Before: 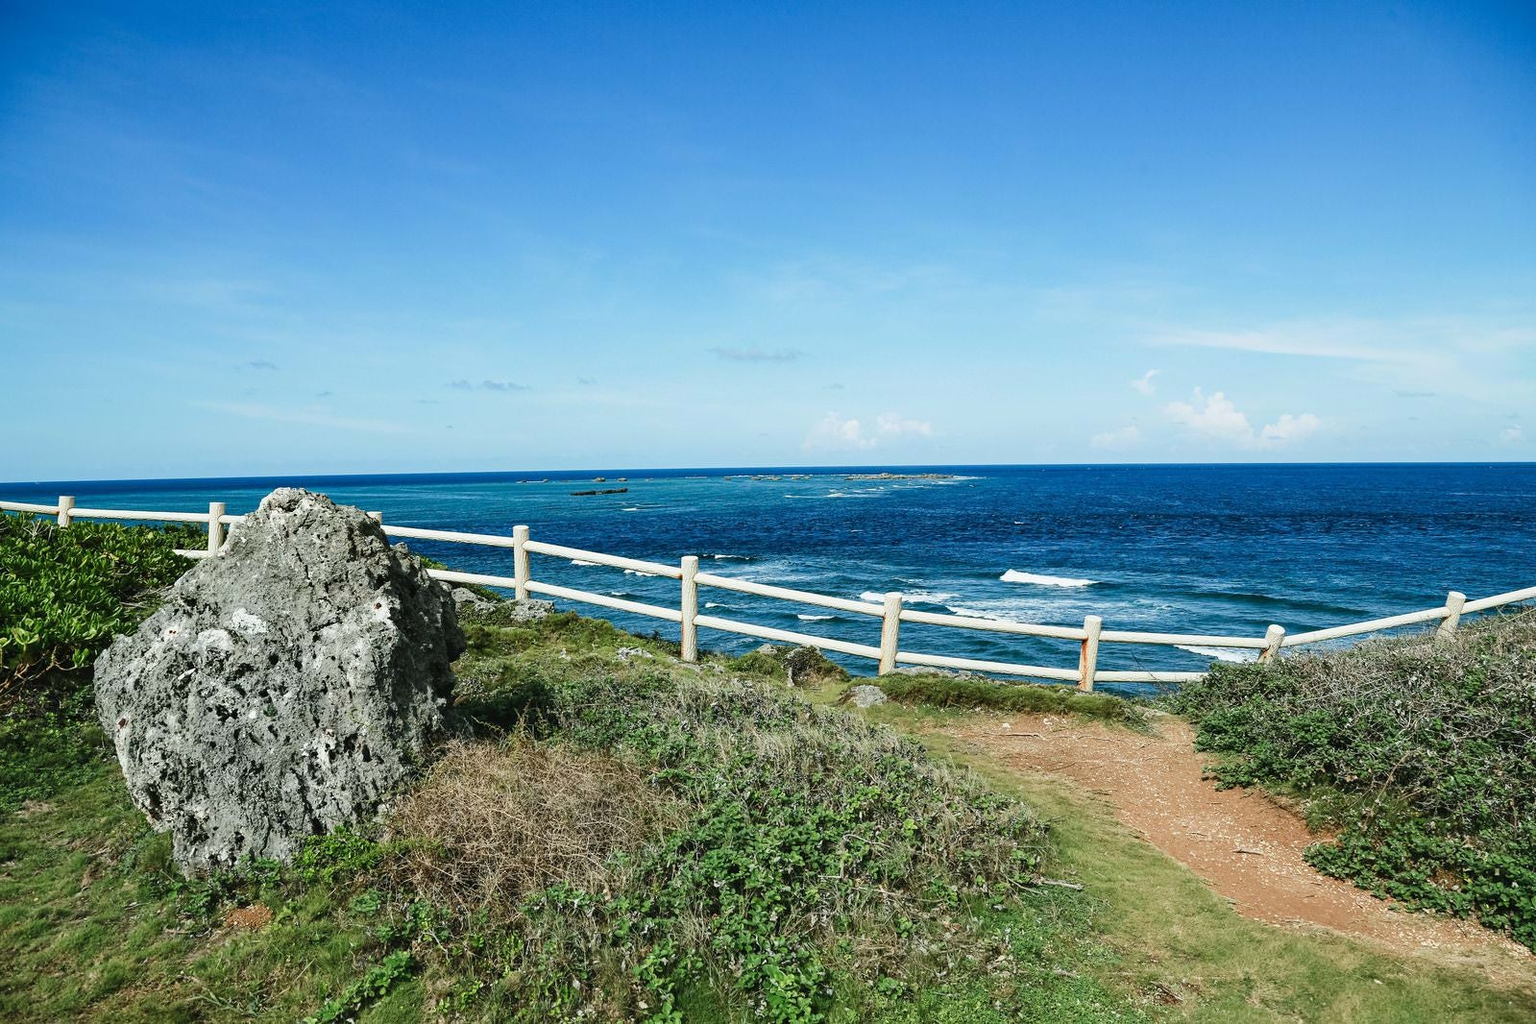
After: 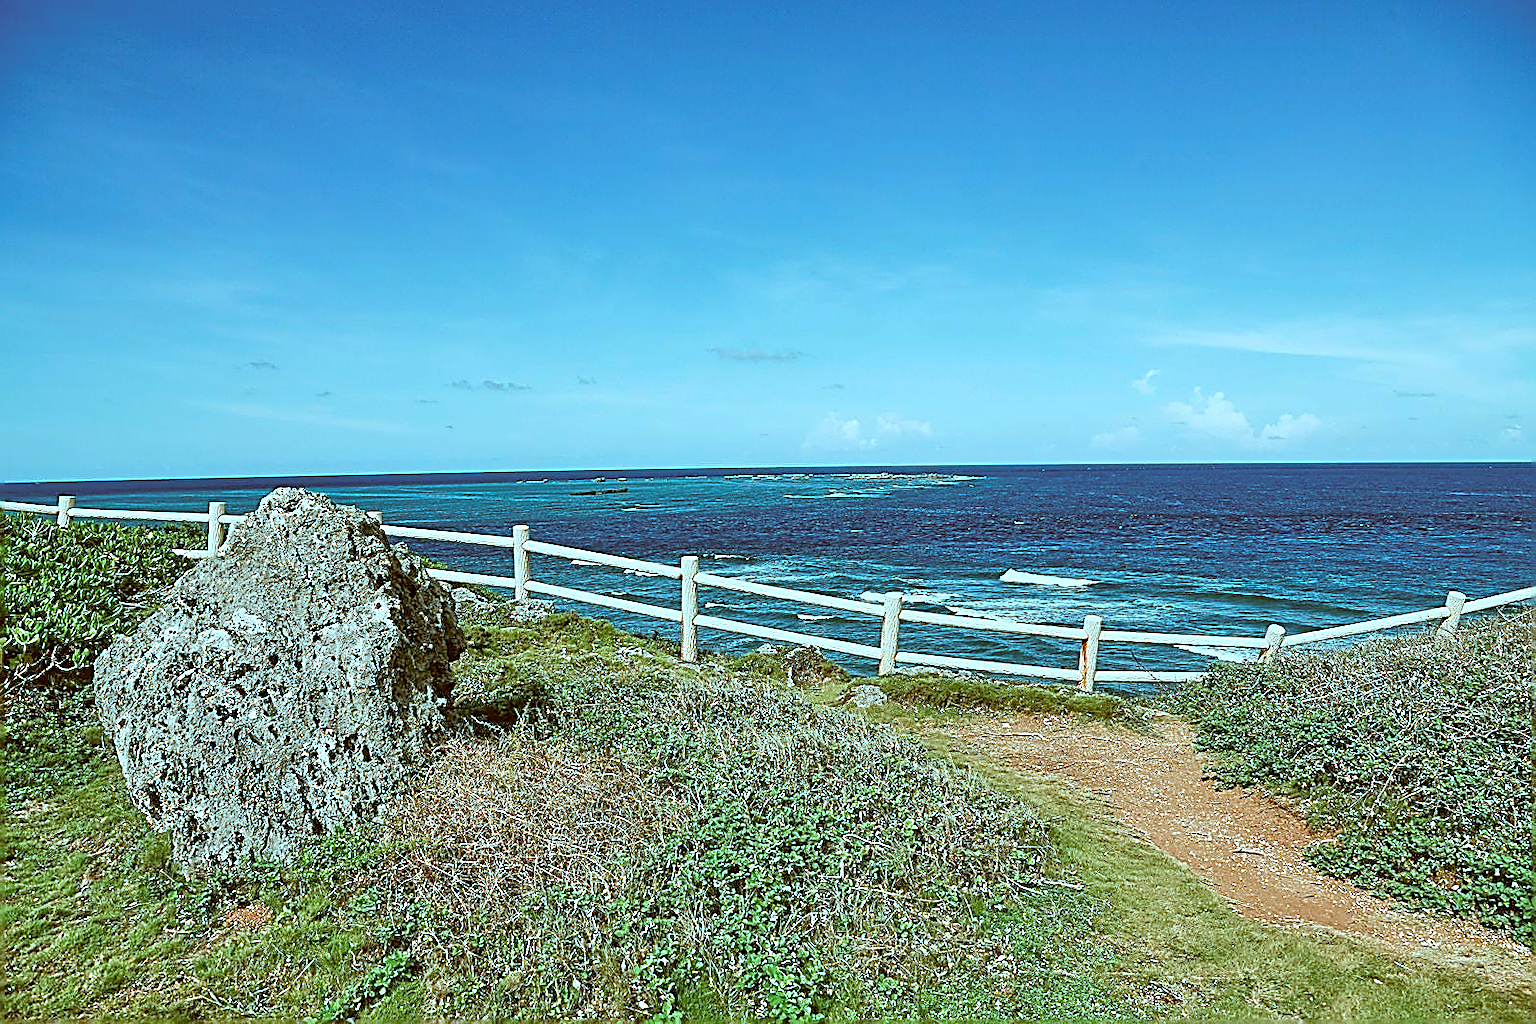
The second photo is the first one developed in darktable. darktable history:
shadows and highlights: shadows 36.73, highlights -26.8, soften with gaussian
sharpen: amount 1.987
tone equalizer: -7 EV 0.154 EV, -6 EV 0.602 EV, -5 EV 1.14 EV, -4 EV 1.33 EV, -3 EV 1.16 EV, -2 EV 0.6 EV, -1 EV 0.168 EV
color correction: highlights a* -14.14, highlights b* -16.47, shadows a* 10.73, shadows b* 29.16
